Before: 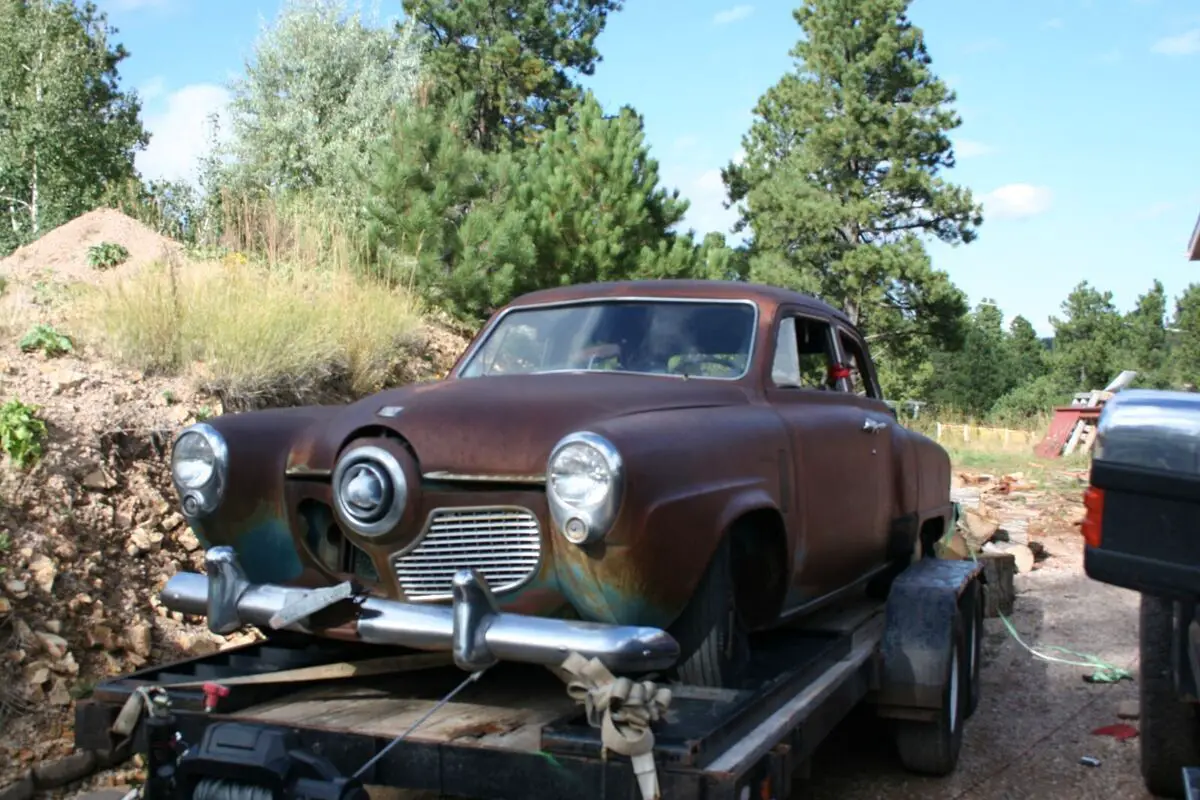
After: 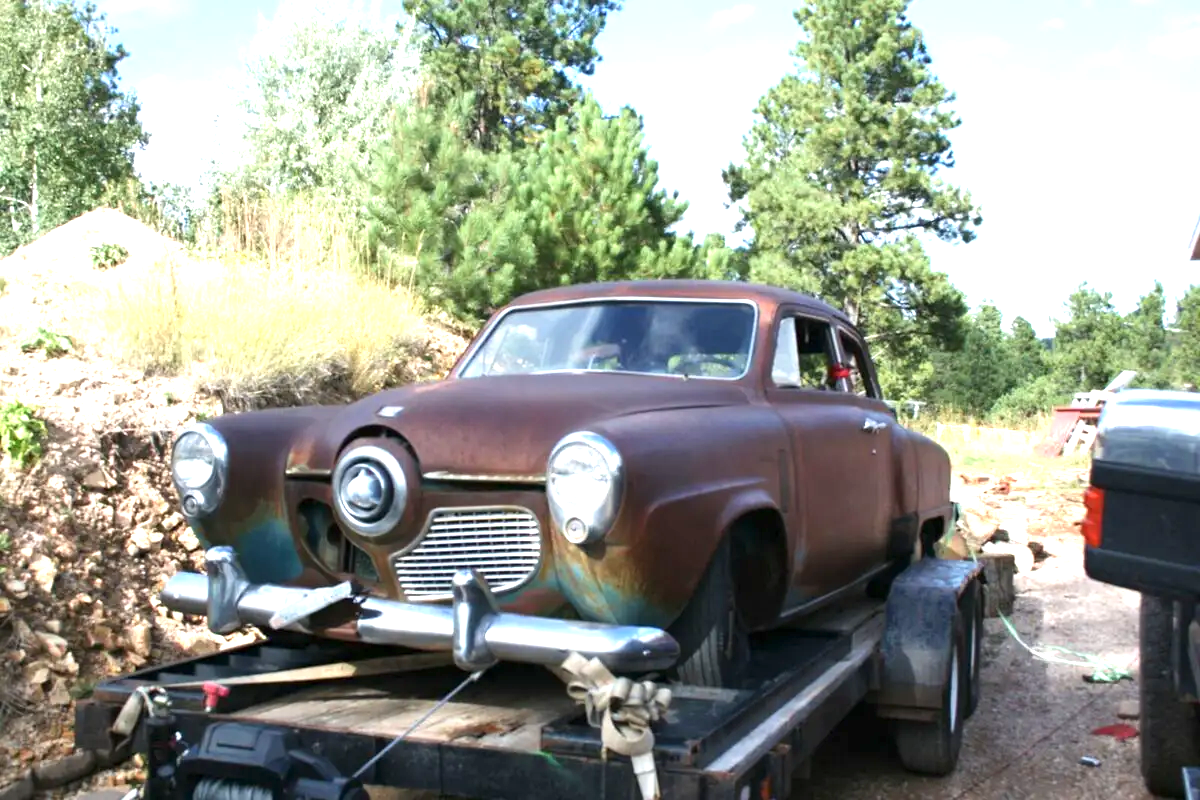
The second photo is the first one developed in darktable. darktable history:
exposure: exposure 1.134 EV, compensate highlight preservation false
